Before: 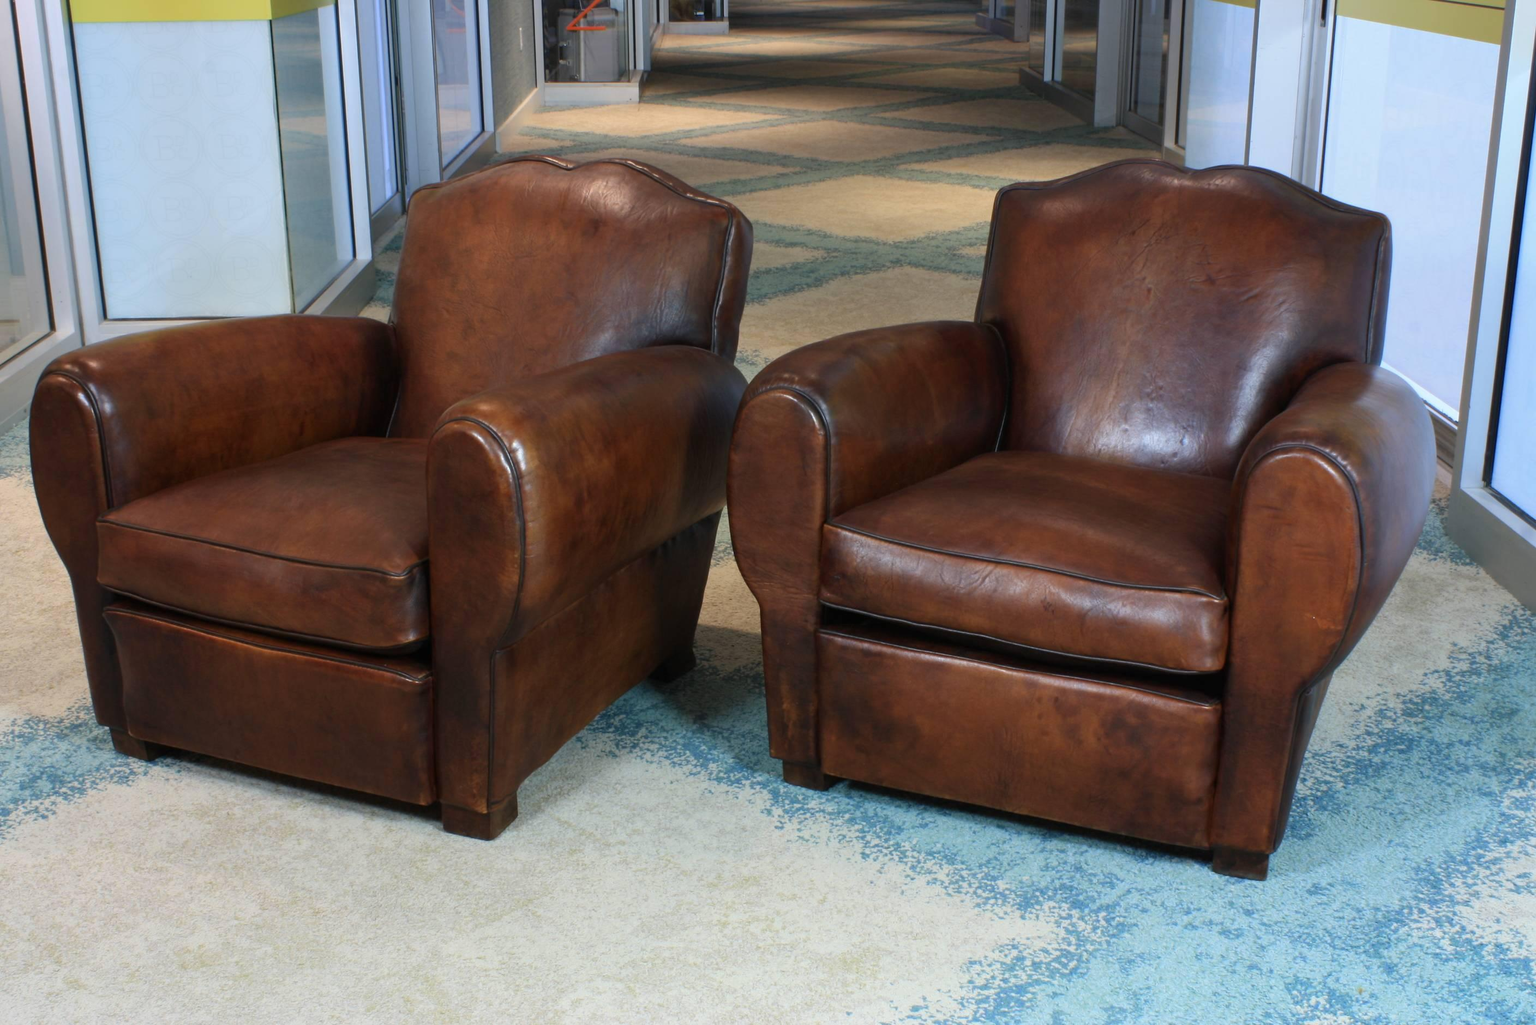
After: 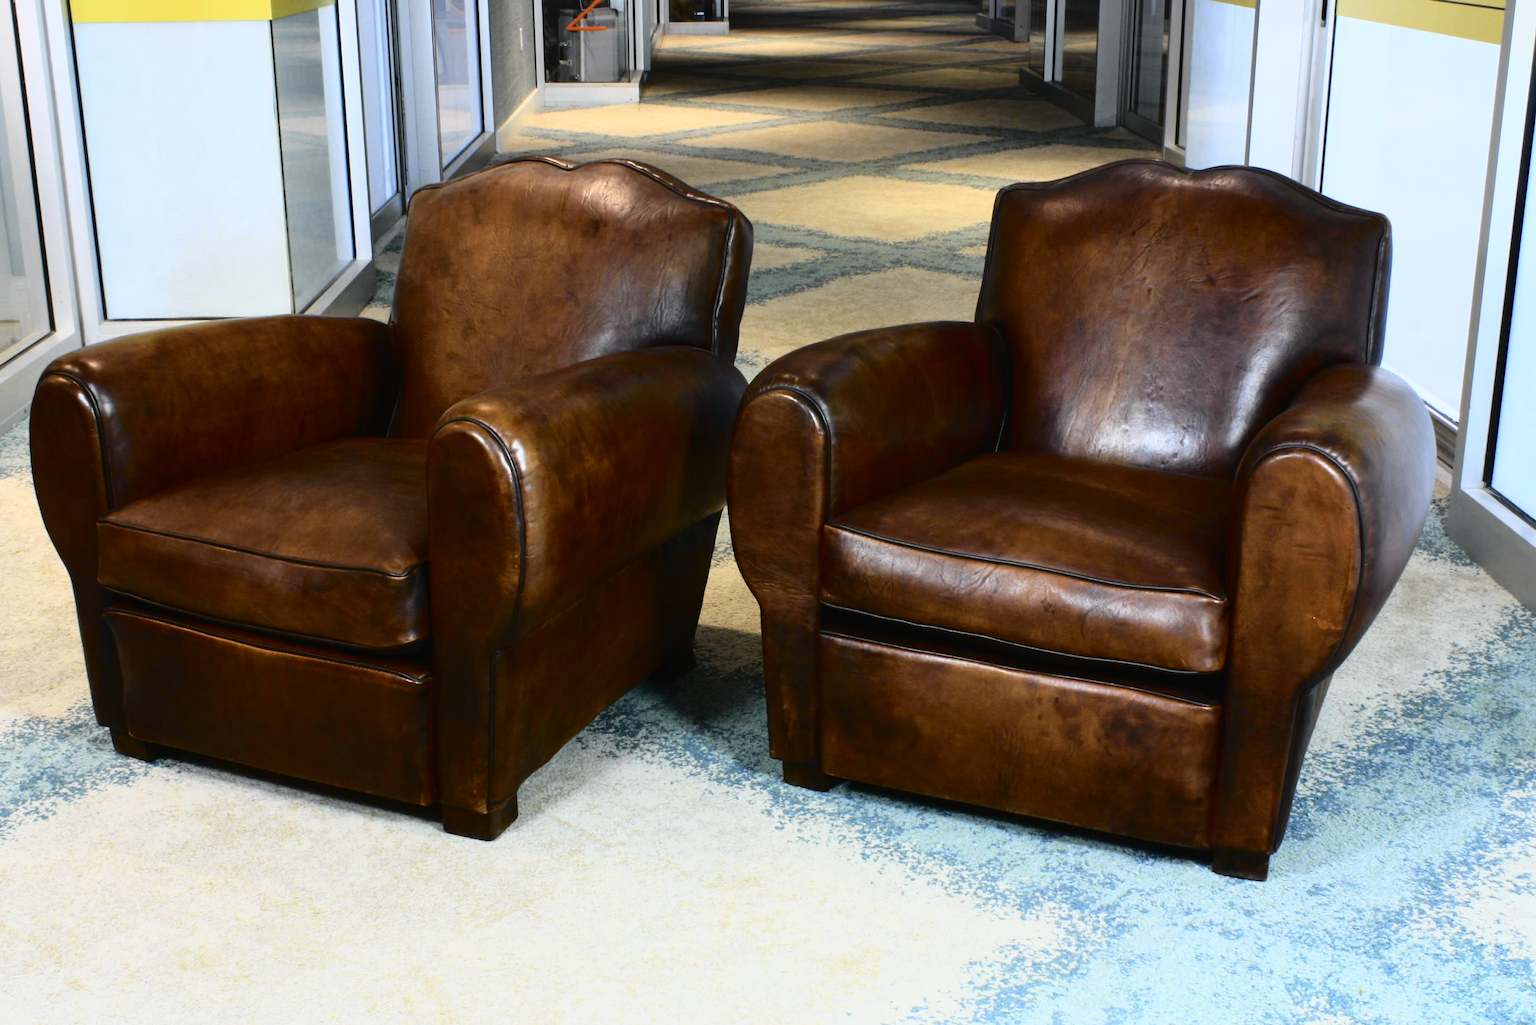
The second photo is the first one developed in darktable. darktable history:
tone curve: curves: ch0 [(0, 0.013) (0.129, 0.1) (0.327, 0.382) (0.489, 0.573) (0.66, 0.748) (0.858, 0.926) (1, 0.977)]; ch1 [(0, 0) (0.353, 0.344) (0.45, 0.46) (0.498, 0.498) (0.521, 0.512) (0.563, 0.559) (0.592, 0.578) (0.647, 0.657) (1, 1)]; ch2 [(0, 0) (0.333, 0.346) (0.375, 0.375) (0.424, 0.43) (0.476, 0.492) (0.502, 0.502) (0.524, 0.531) (0.579, 0.61) (0.612, 0.644) (0.66, 0.715) (1, 1)], color space Lab, independent channels, preserve colors none
contrast brightness saturation: contrast 0.216
